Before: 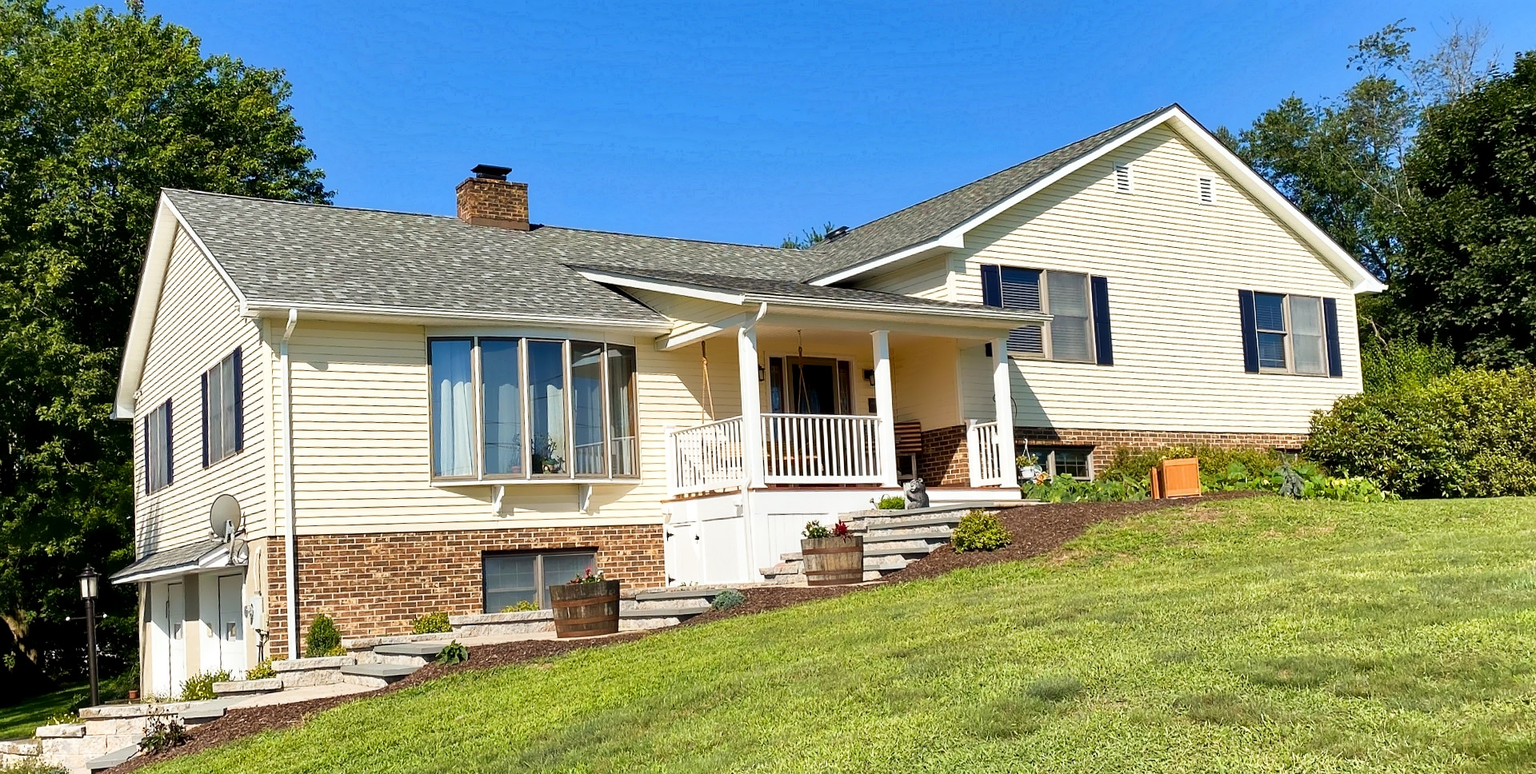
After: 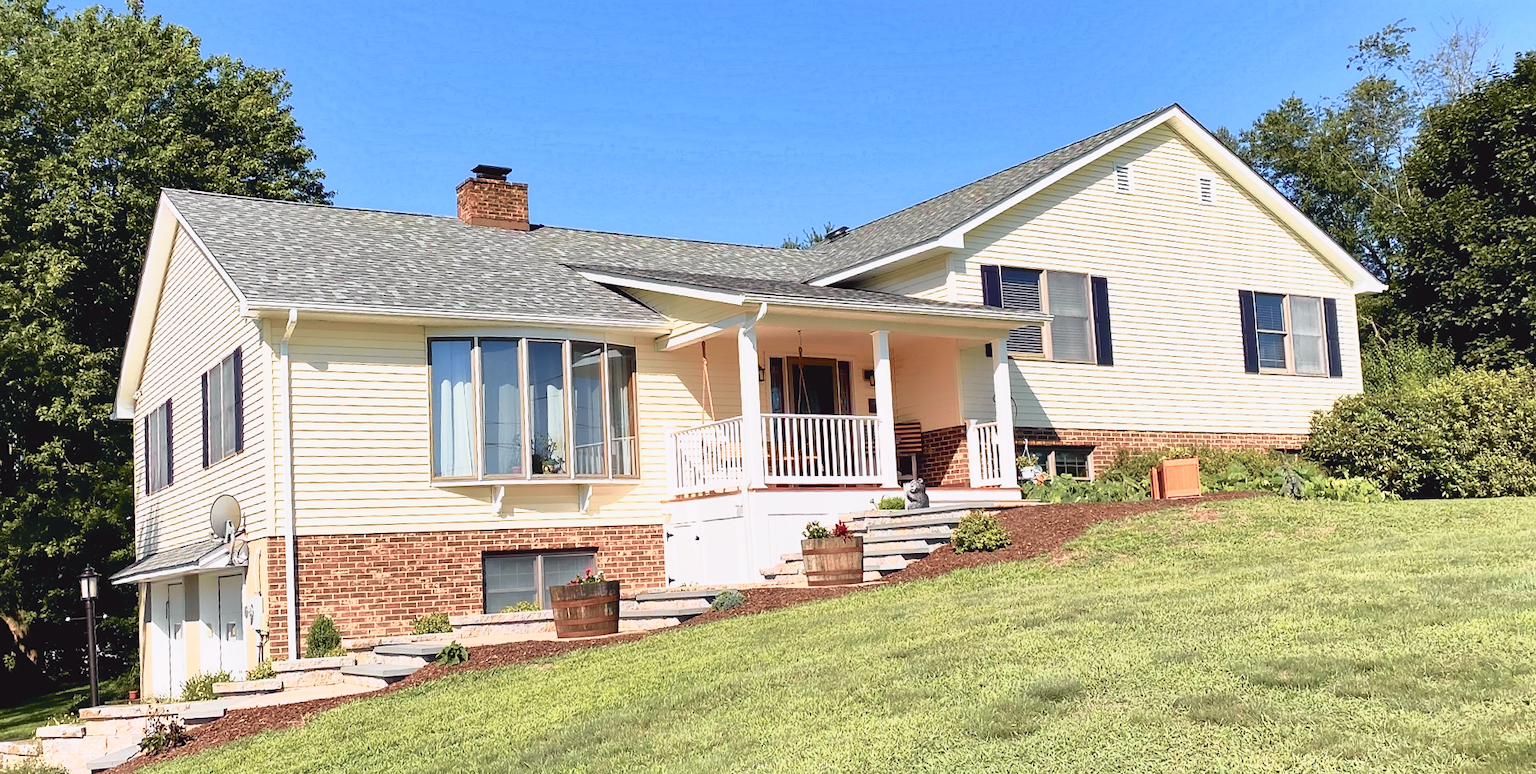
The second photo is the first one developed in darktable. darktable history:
tone curve: curves: ch0 [(0, 0) (0.105, 0.068) (0.195, 0.162) (0.283, 0.283) (0.384, 0.404) (0.485, 0.531) (0.638, 0.681) (0.795, 0.879) (1, 0.977)]; ch1 [(0, 0) (0.161, 0.092) (0.35, 0.33) (0.379, 0.401) (0.456, 0.469) (0.498, 0.506) (0.521, 0.549) (0.58, 0.624) (0.635, 0.671) (1, 1)]; ch2 [(0, 0) (0.371, 0.362) (0.437, 0.437) (0.483, 0.484) (0.53, 0.515) (0.56, 0.58) (0.622, 0.606) (1, 1)], color space Lab, independent channels, preserve colors none
exposure: exposure 0.235 EV, compensate exposure bias true, compensate highlight preservation false
contrast brightness saturation: contrast -0.133, brightness 0.044, saturation -0.14
